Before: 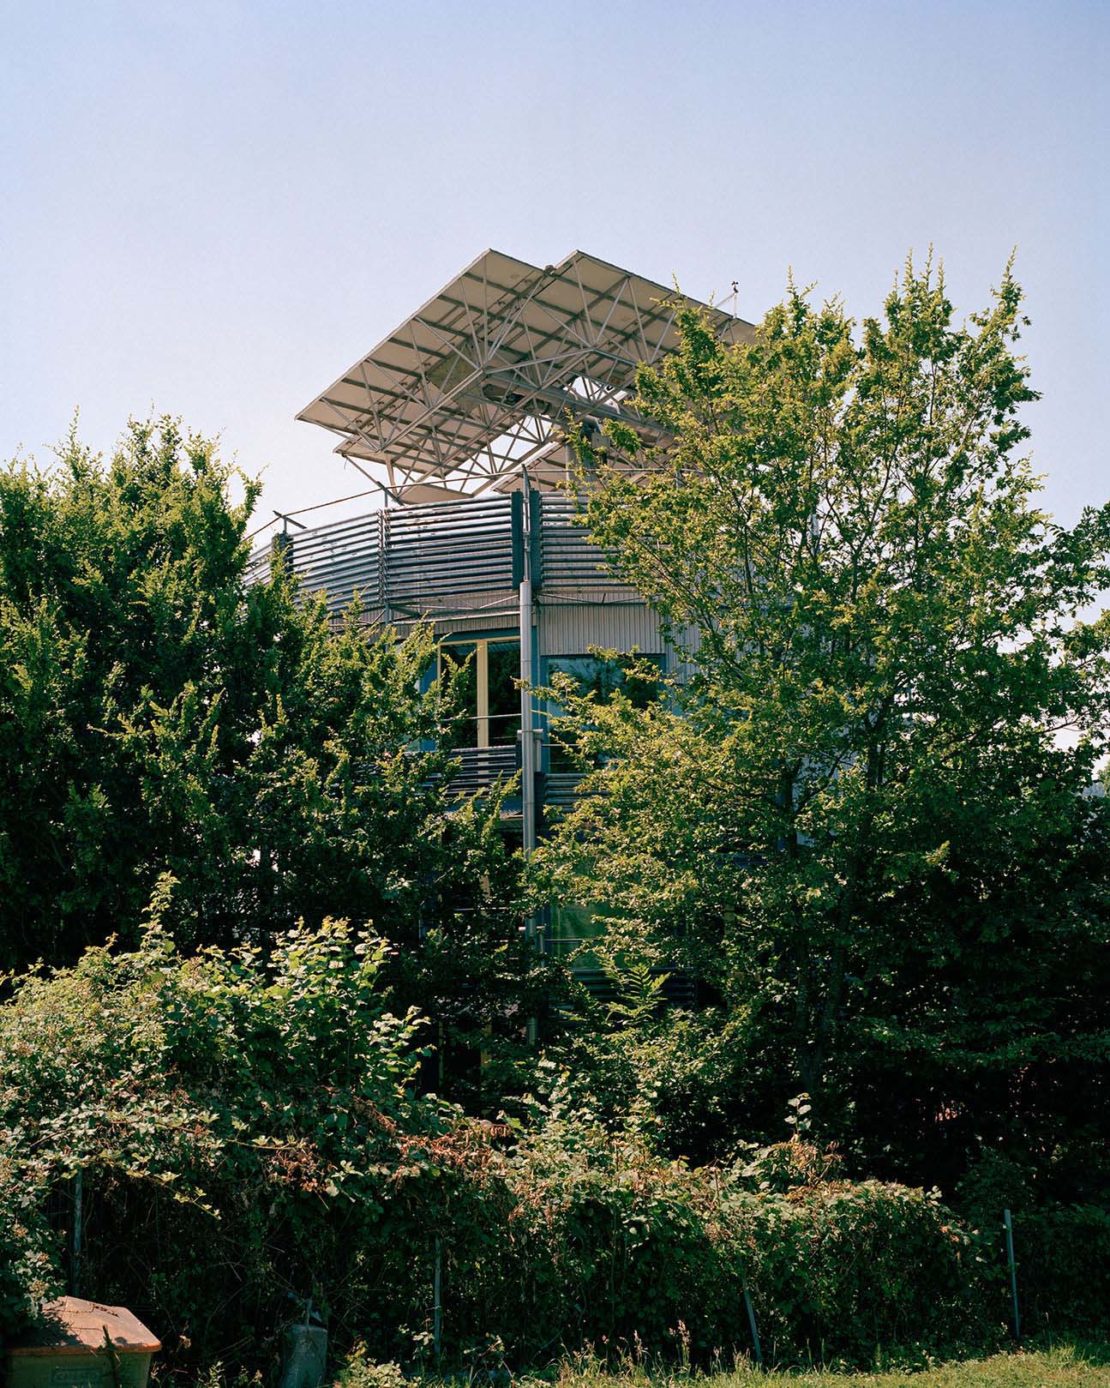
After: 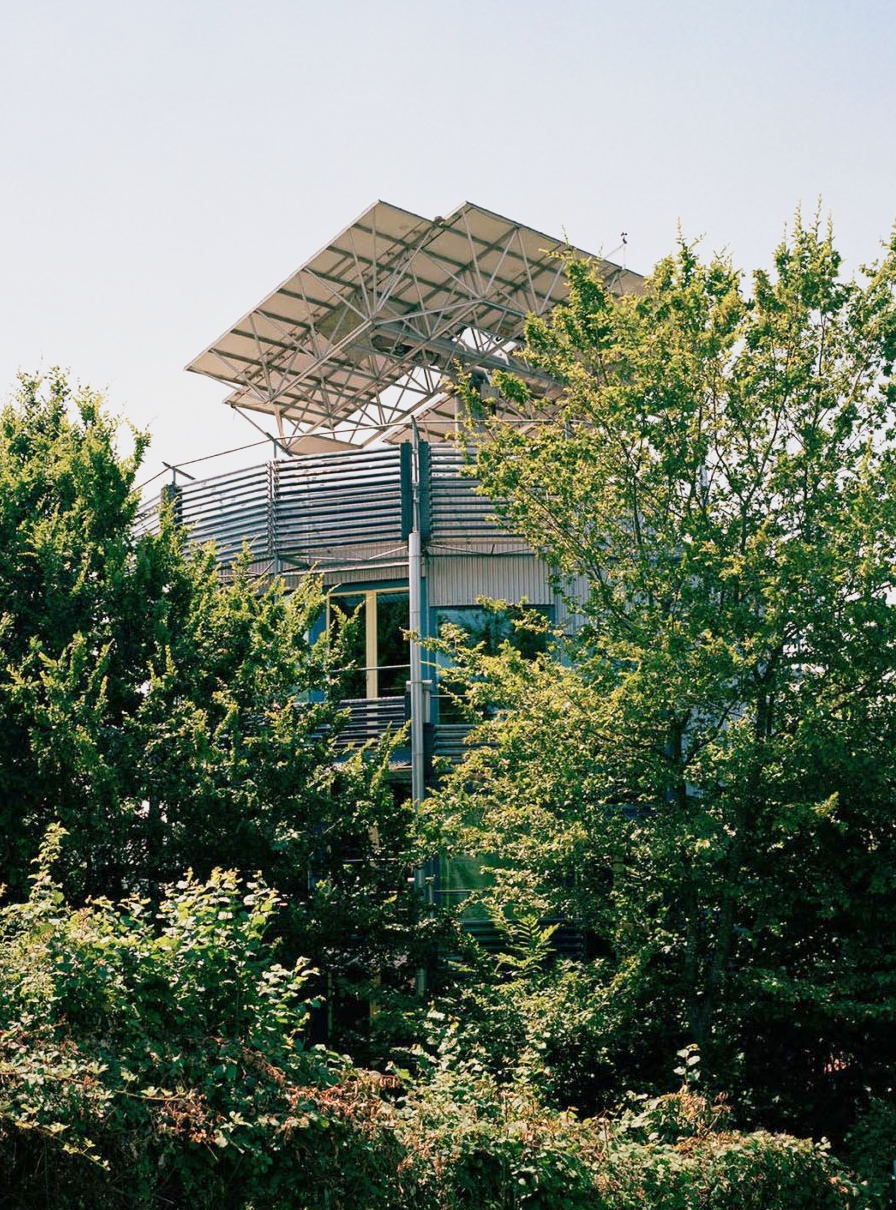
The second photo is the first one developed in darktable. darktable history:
crop: left 10.007%, top 3.558%, right 9.241%, bottom 9.205%
base curve: curves: ch0 [(0, 0) (0.088, 0.125) (0.176, 0.251) (0.354, 0.501) (0.613, 0.749) (1, 0.877)], preserve colors none
